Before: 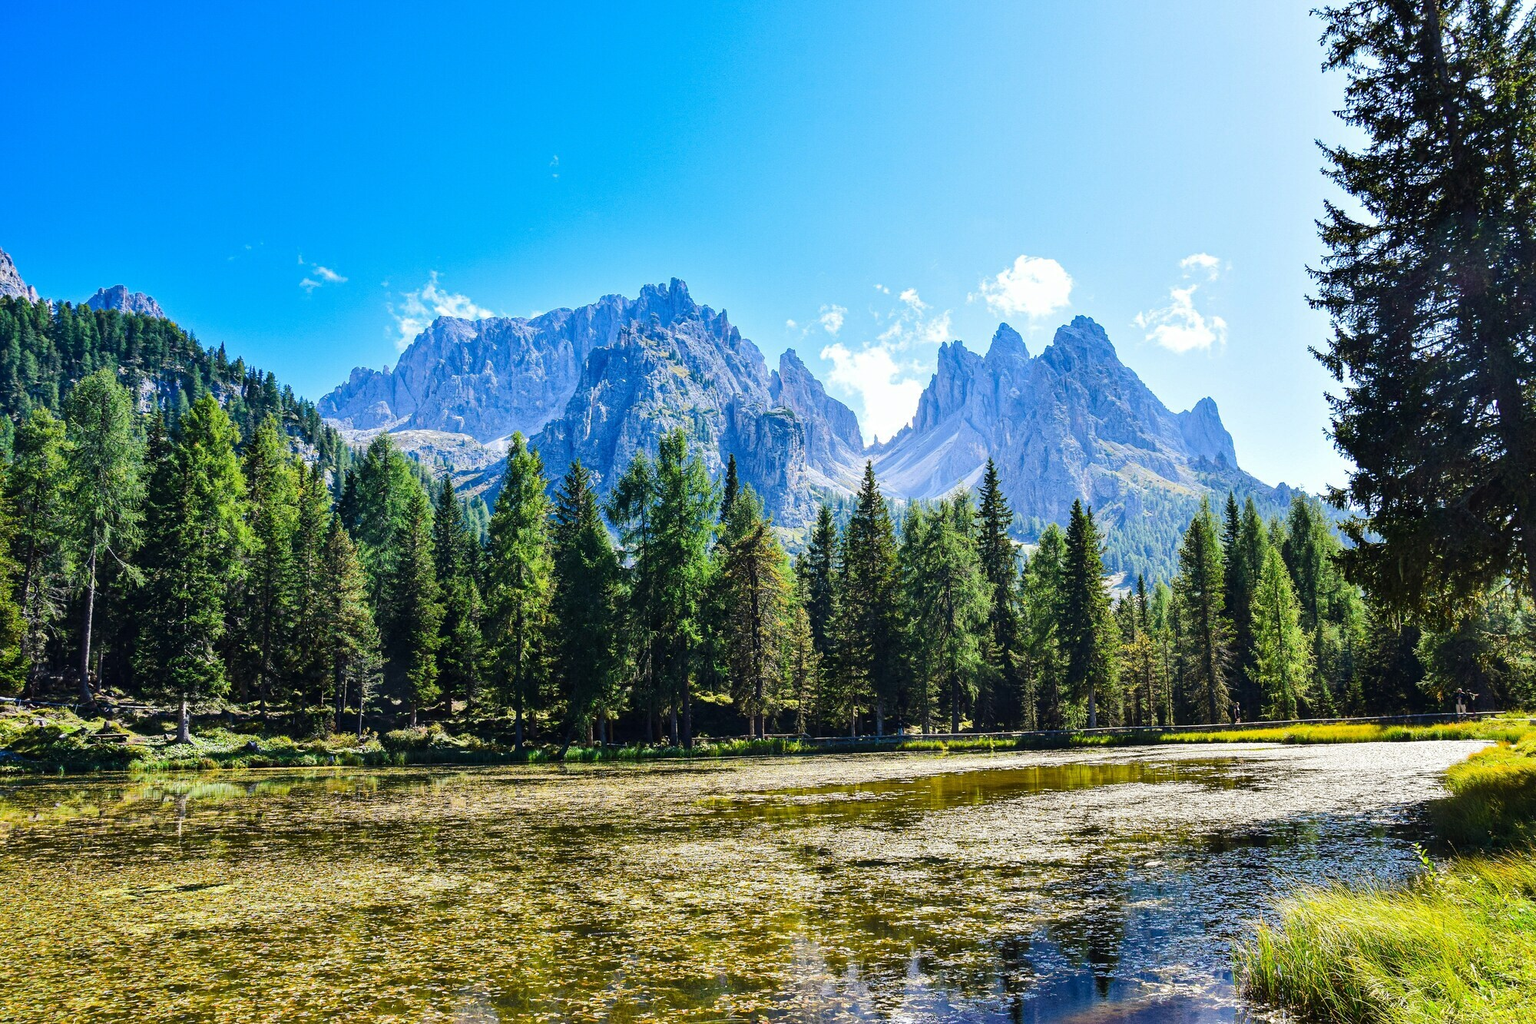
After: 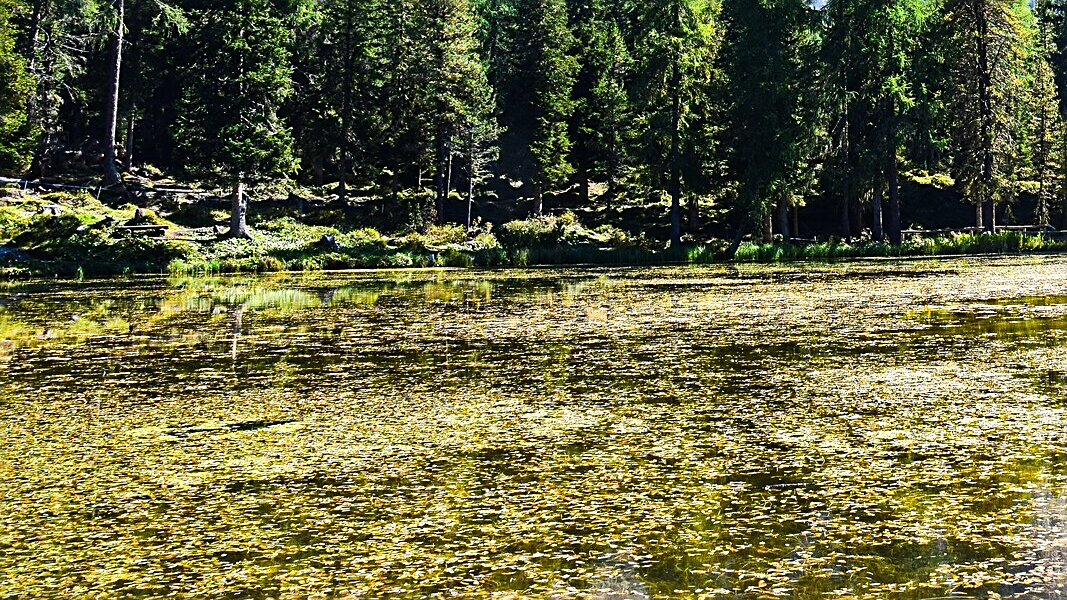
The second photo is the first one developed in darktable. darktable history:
crop and rotate: top 54.778%, right 46.61%, bottom 0.159%
sharpen: on, module defaults
tone equalizer: -8 EV -0.417 EV, -7 EV -0.389 EV, -6 EV -0.333 EV, -5 EV -0.222 EV, -3 EV 0.222 EV, -2 EV 0.333 EV, -1 EV 0.389 EV, +0 EV 0.417 EV, edges refinement/feathering 500, mask exposure compensation -1.57 EV, preserve details no
